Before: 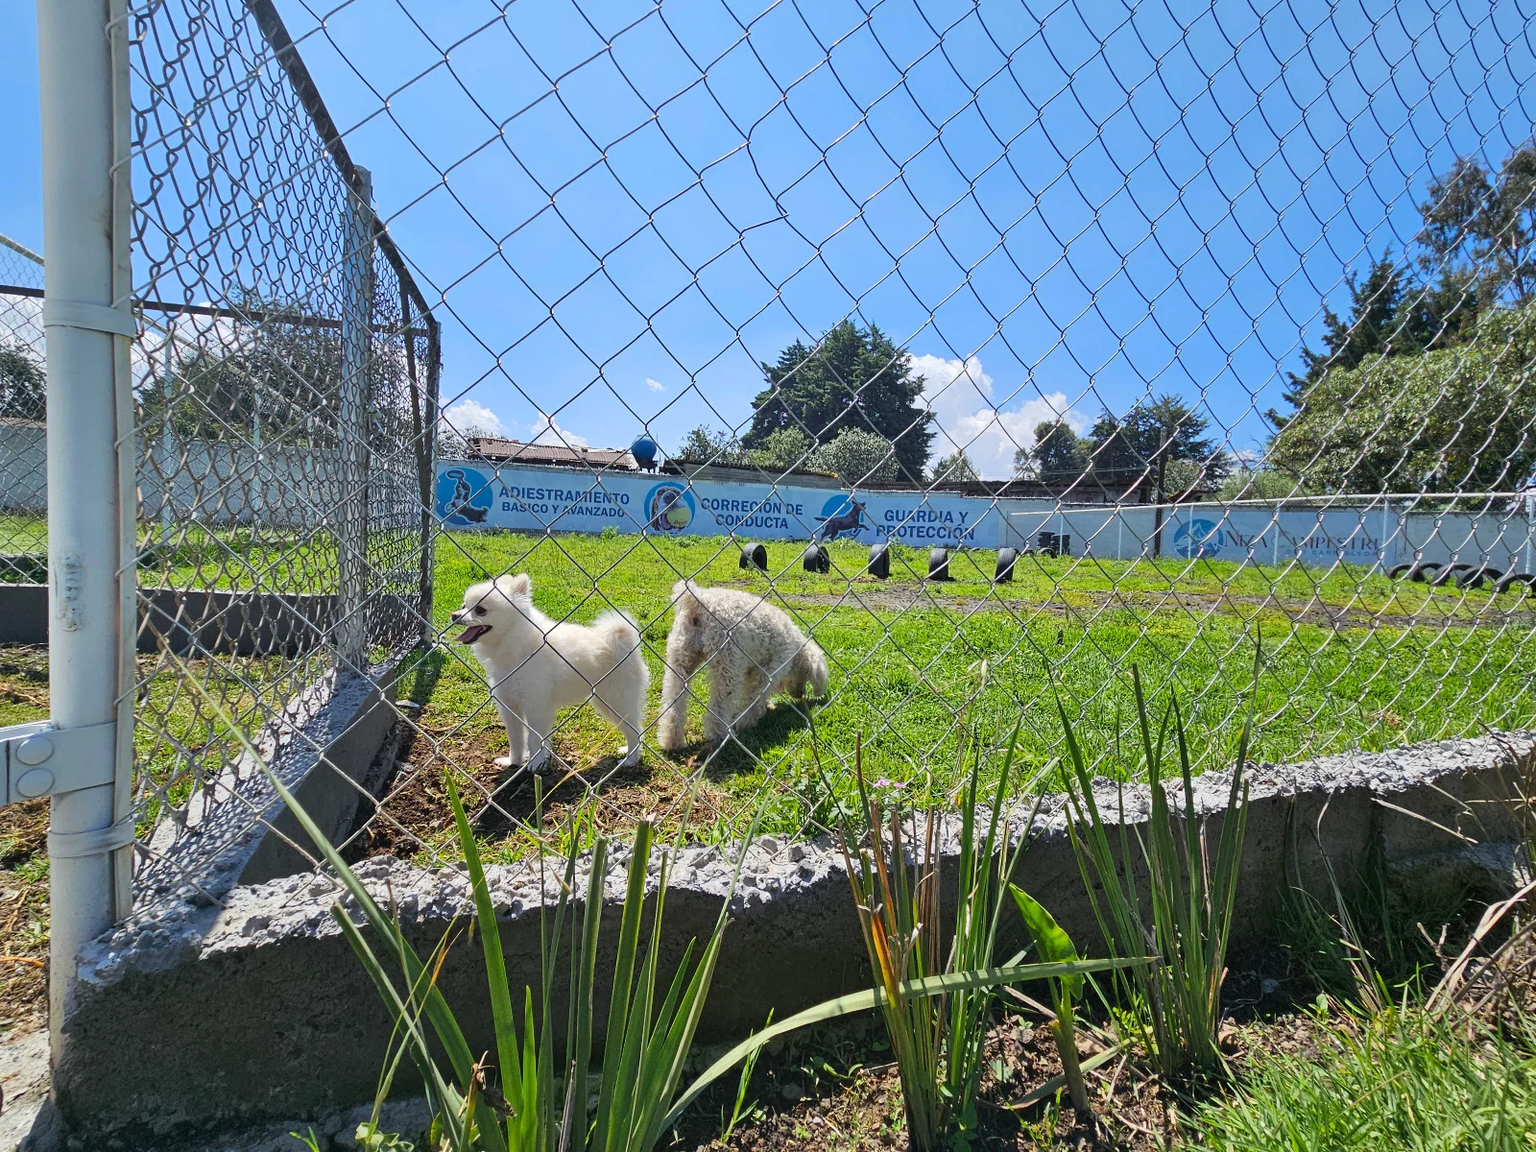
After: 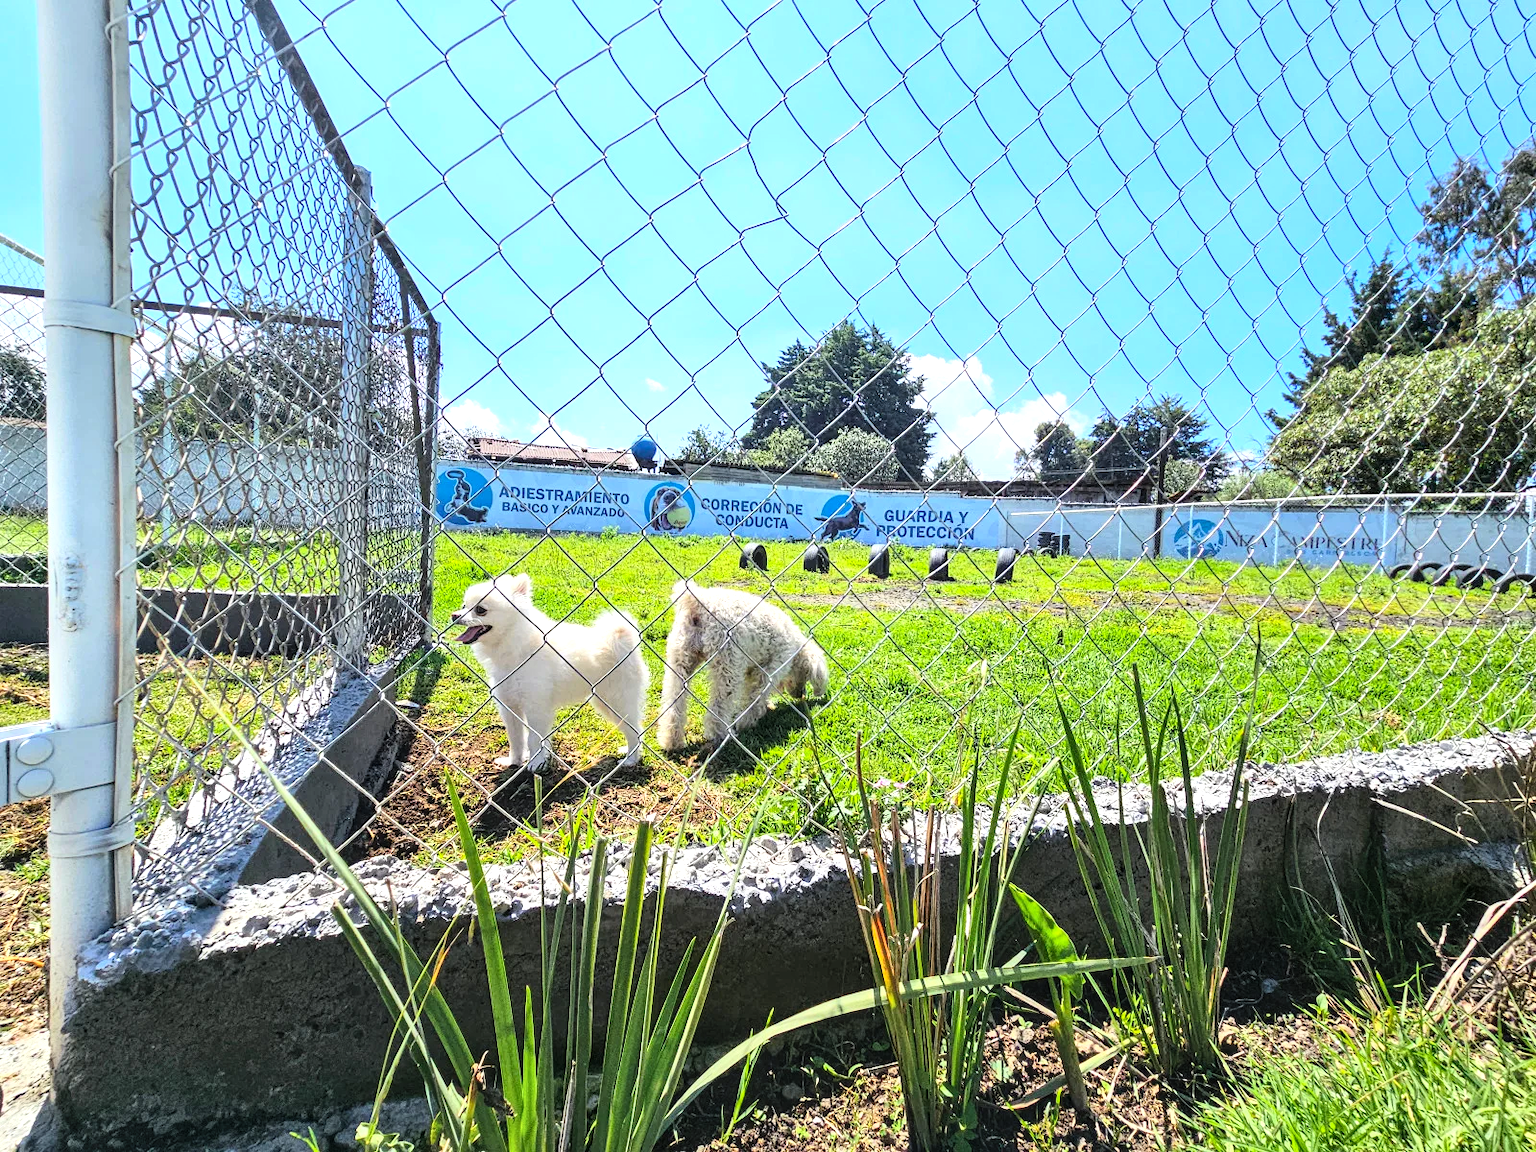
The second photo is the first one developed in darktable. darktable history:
contrast brightness saturation: contrast 0.198, brightness 0.154, saturation 0.137
tone equalizer: -8 EV -0.766 EV, -7 EV -0.715 EV, -6 EV -0.633 EV, -5 EV -0.394 EV, -3 EV 0.391 EV, -2 EV 0.6 EV, -1 EV 0.686 EV, +0 EV 0.747 EV
local contrast: on, module defaults
